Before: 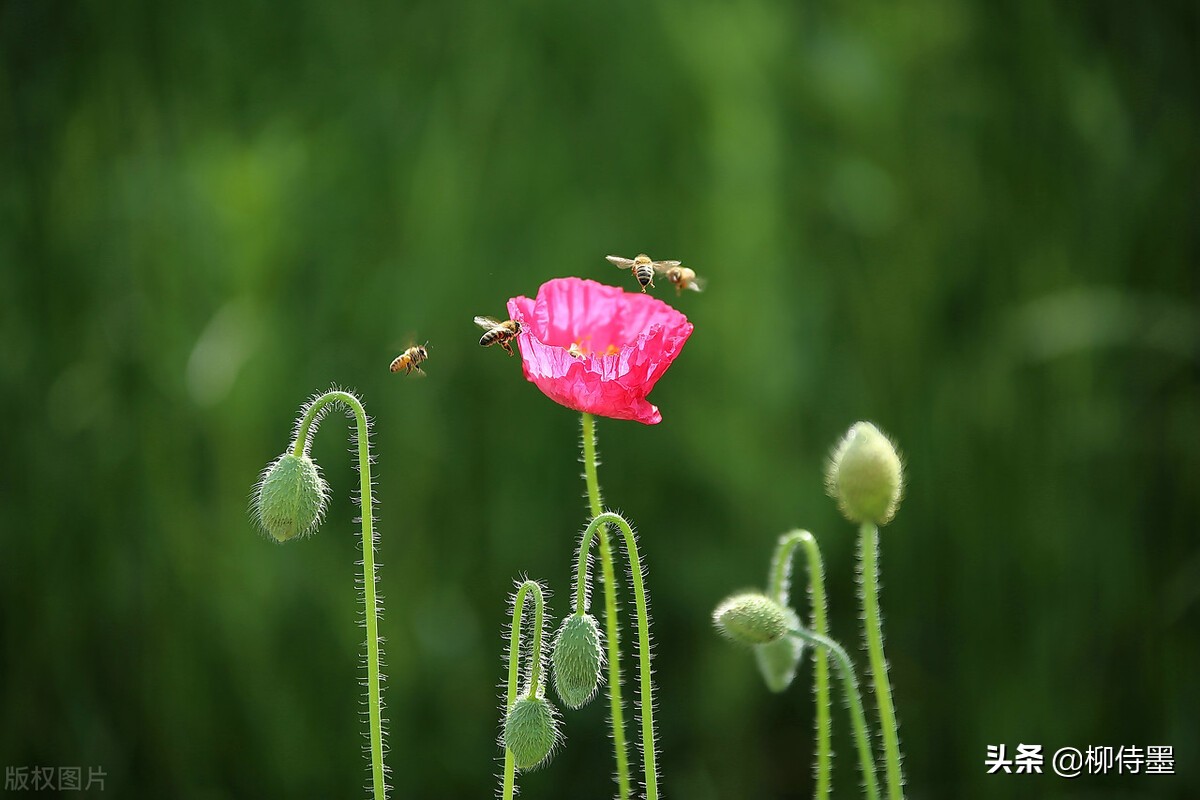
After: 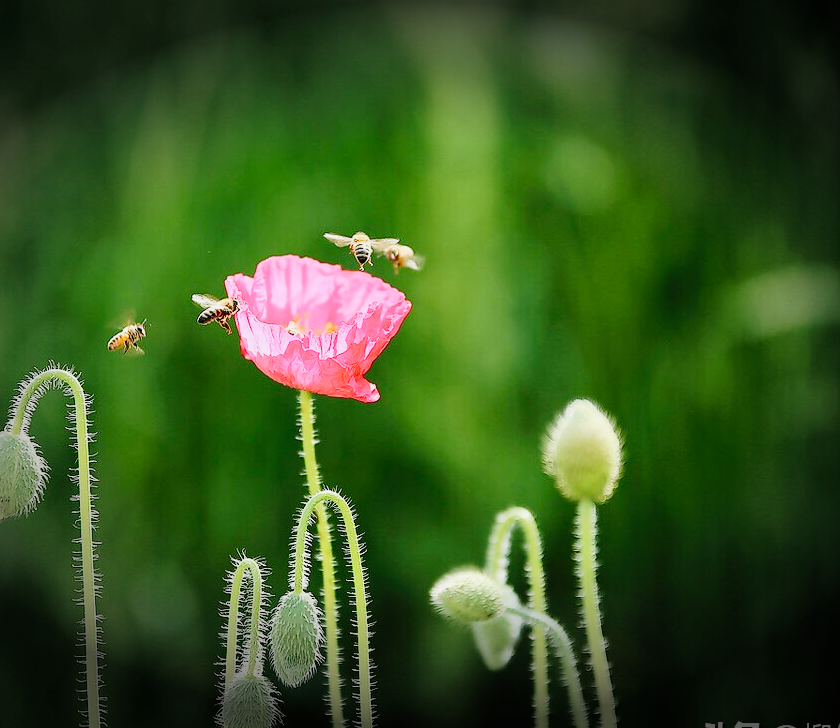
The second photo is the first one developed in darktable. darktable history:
crop and rotate: left 23.536%, top 2.976%, right 6.452%, bottom 6.009%
vignetting: fall-off start 78.78%, brightness -0.872, width/height ratio 1.328
tone curve: curves: ch0 [(0, 0) (0.128, 0.068) (0.292, 0.274) (0.453, 0.507) (0.653, 0.717) (0.785, 0.817) (0.995, 0.917)]; ch1 [(0, 0) (0.384, 0.365) (0.463, 0.447) (0.486, 0.474) (0.503, 0.497) (0.52, 0.525) (0.559, 0.591) (0.583, 0.623) (0.672, 0.699) (0.766, 0.773) (1, 1)]; ch2 [(0, 0) (0.374, 0.344) (0.446, 0.443) (0.501, 0.5) (0.527, 0.549) (0.565, 0.582) (0.624, 0.632) (1, 1)], preserve colors none
contrast brightness saturation: contrast 0.15, brightness 0.05
exposure: black level correction 0, exposure 0.5 EV, compensate highlight preservation false
